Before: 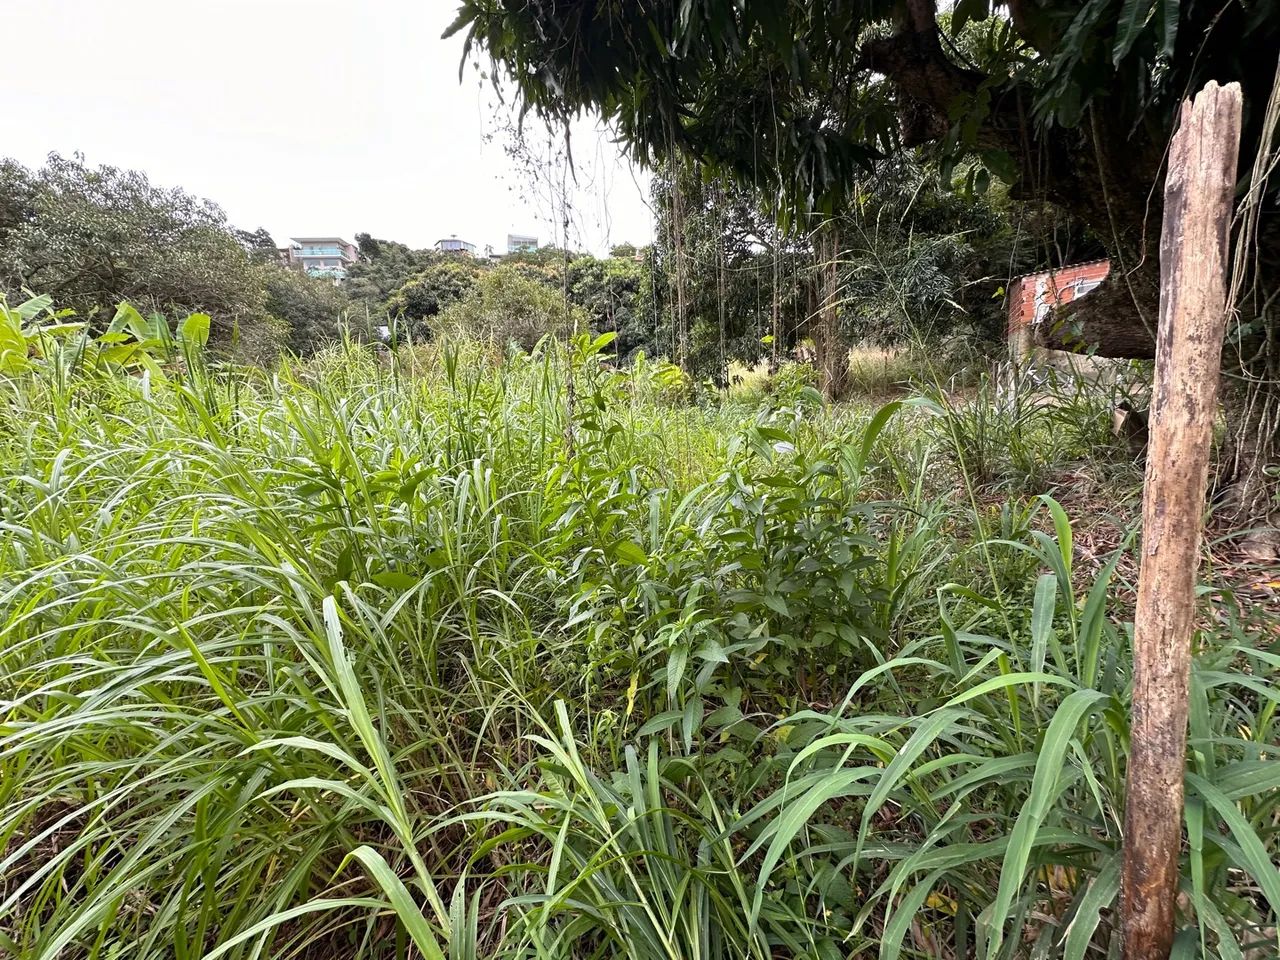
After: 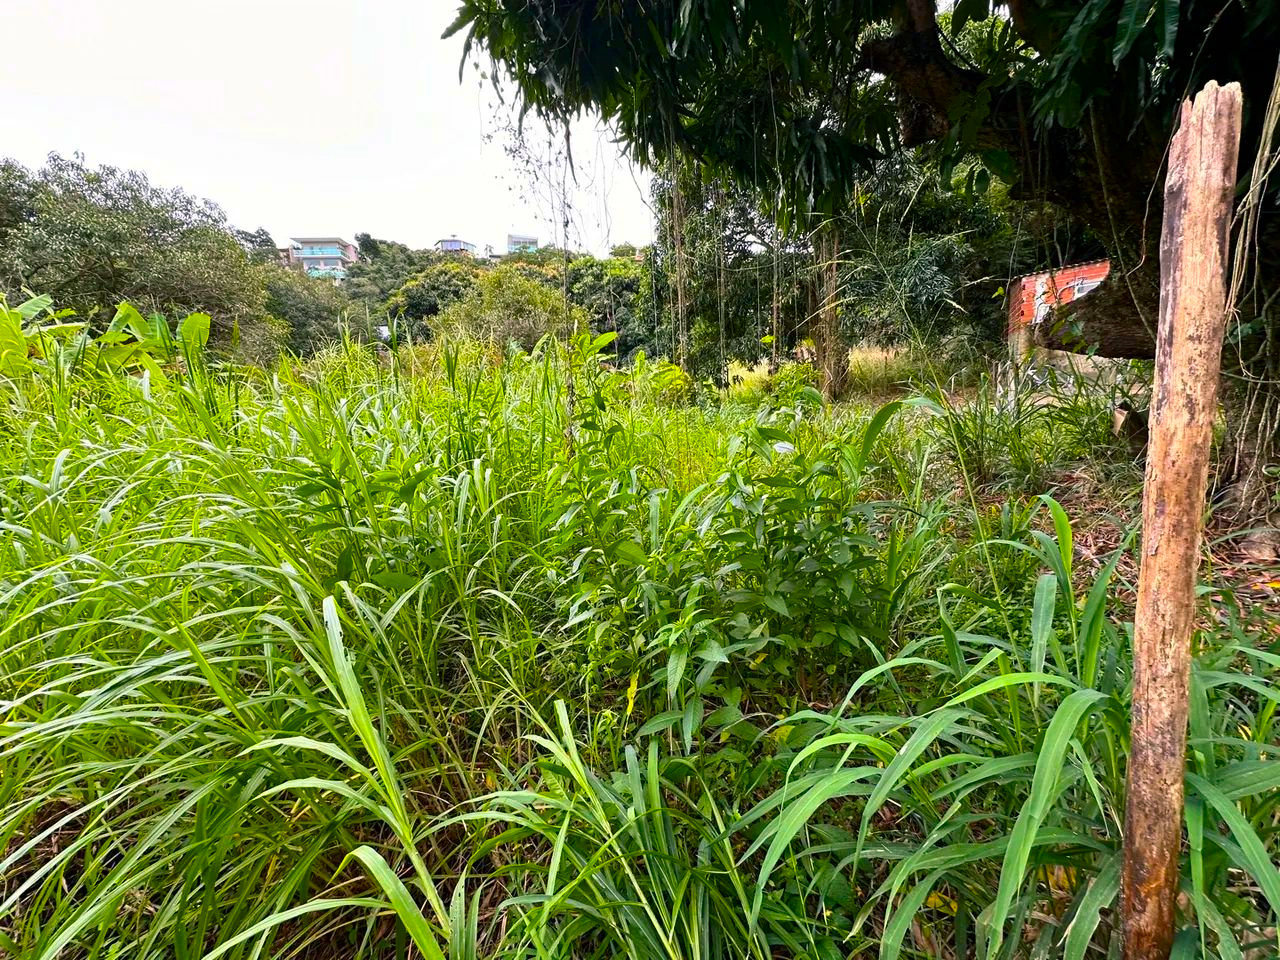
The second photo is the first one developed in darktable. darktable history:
color balance rgb: shadows lift › luminance -7.356%, shadows lift › chroma 2.336%, shadows lift › hue 164.87°, perceptual saturation grading › global saturation 25.383%, global vibrance 24.074%
contrast brightness saturation: contrast 0.086, saturation 0.276
